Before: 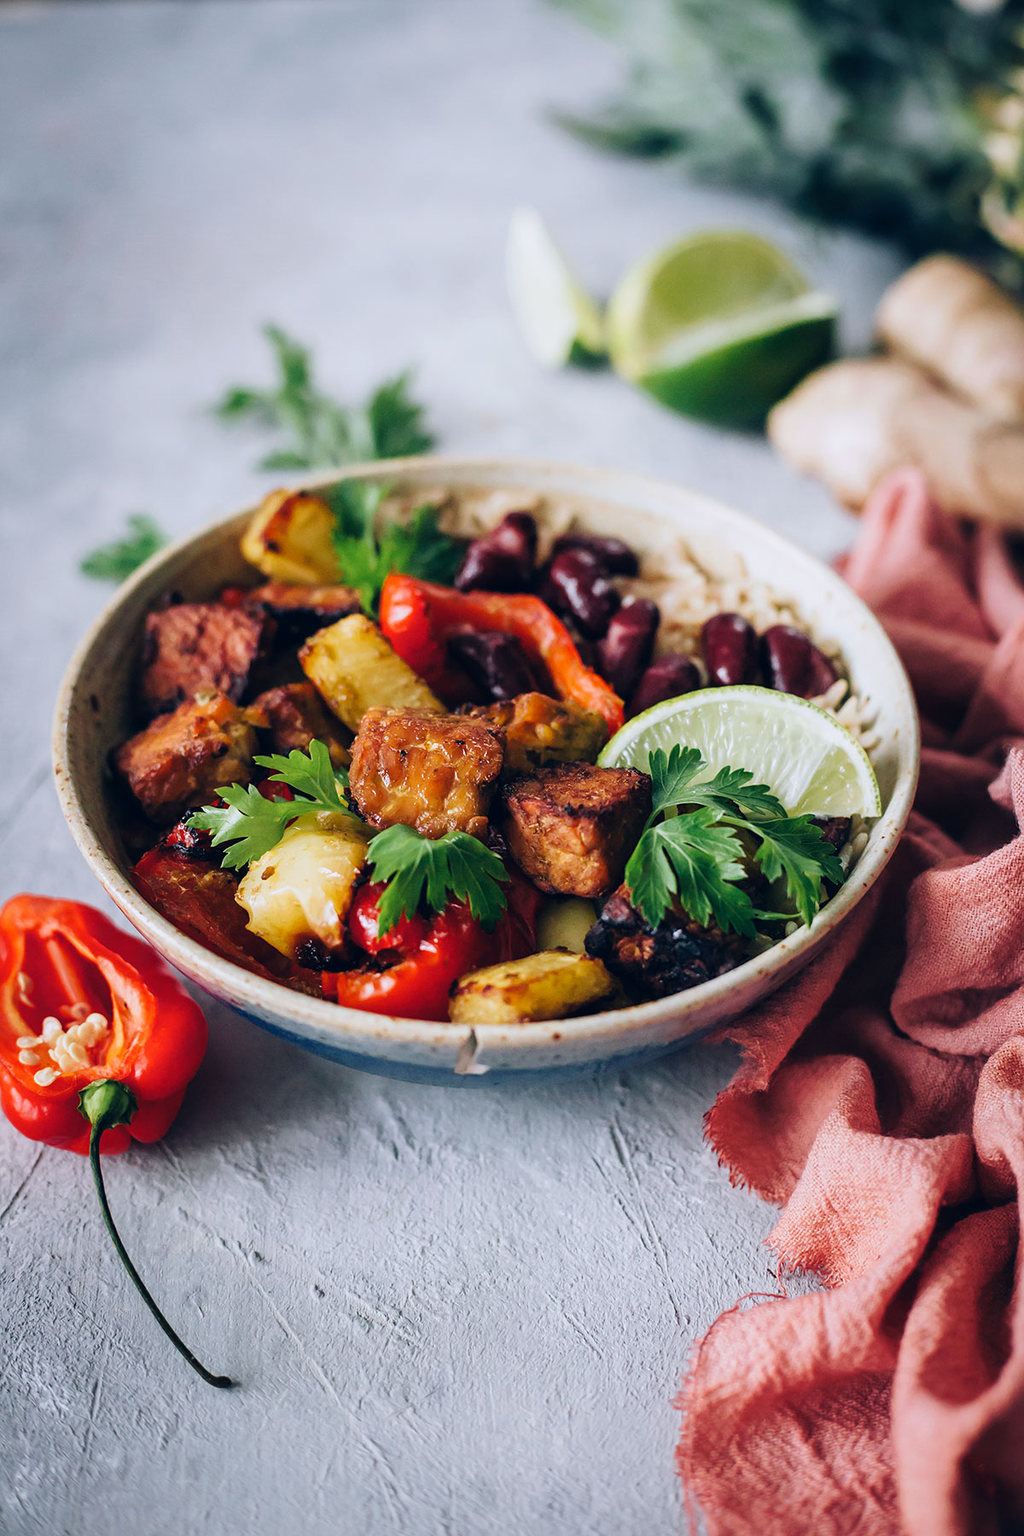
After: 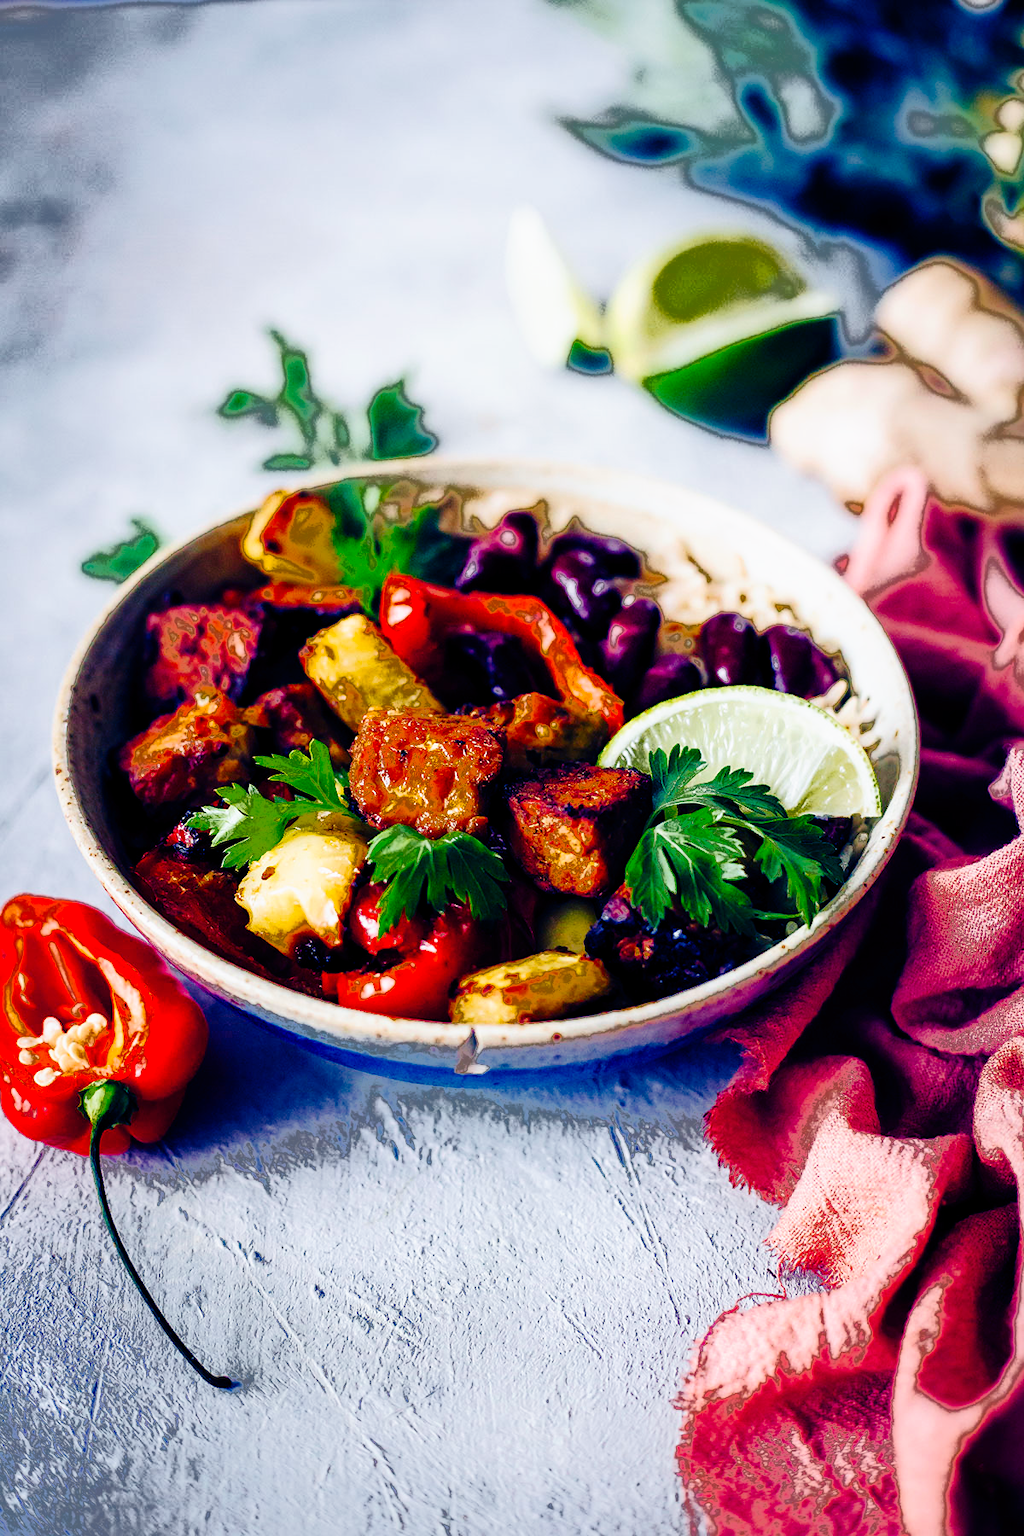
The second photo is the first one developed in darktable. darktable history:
fill light: exposure -0.73 EV, center 0.69, width 2.2
color balance rgb: shadows lift › luminance -28.76%, shadows lift › chroma 15%, shadows lift › hue 270°, power › chroma 1%, power › hue 255°, highlights gain › luminance 7.14%, highlights gain › chroma 2%, highlights gain › hue 90°, global offset › luminance -0.29%, global offset › hue 260°, perceptual saturation grading › global saturation 20%, perceptual saturation grading › highlights -13.92%, perceptual saturation grading › shadows 50%
tone curve: curves: ch0 [(0, 0) (0.003, 0.003) (0.011, 0.005) (0.025, 0.008) (0.044, 0.012) (0.069, 0.02) (0.1, 0.031) (0.136, 0.047) (0.177, 0.088) (0.224, 0.141) (0.277, 0.222) (0.335, 0.32) (0.399, 0.422) (0.468, 0.523) (0.543, 0.621) (0.623, 0.715) (0.709, 0.796) (0.801, 0.88) (0.898, 0.962) (1, 1)], preserve colors none
